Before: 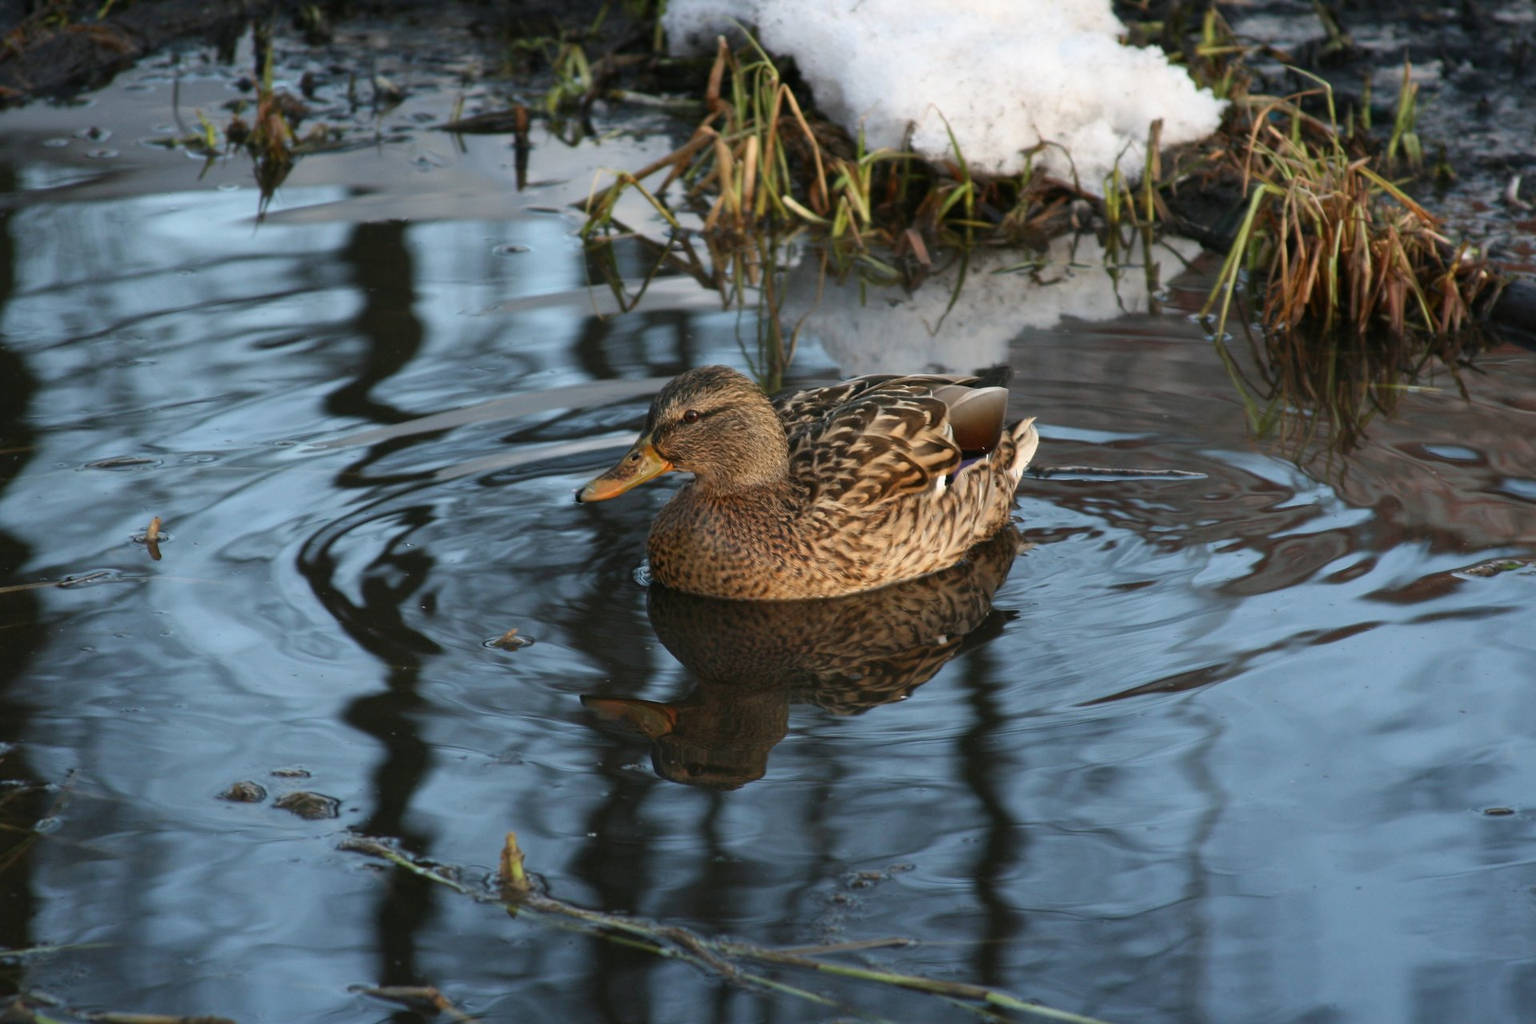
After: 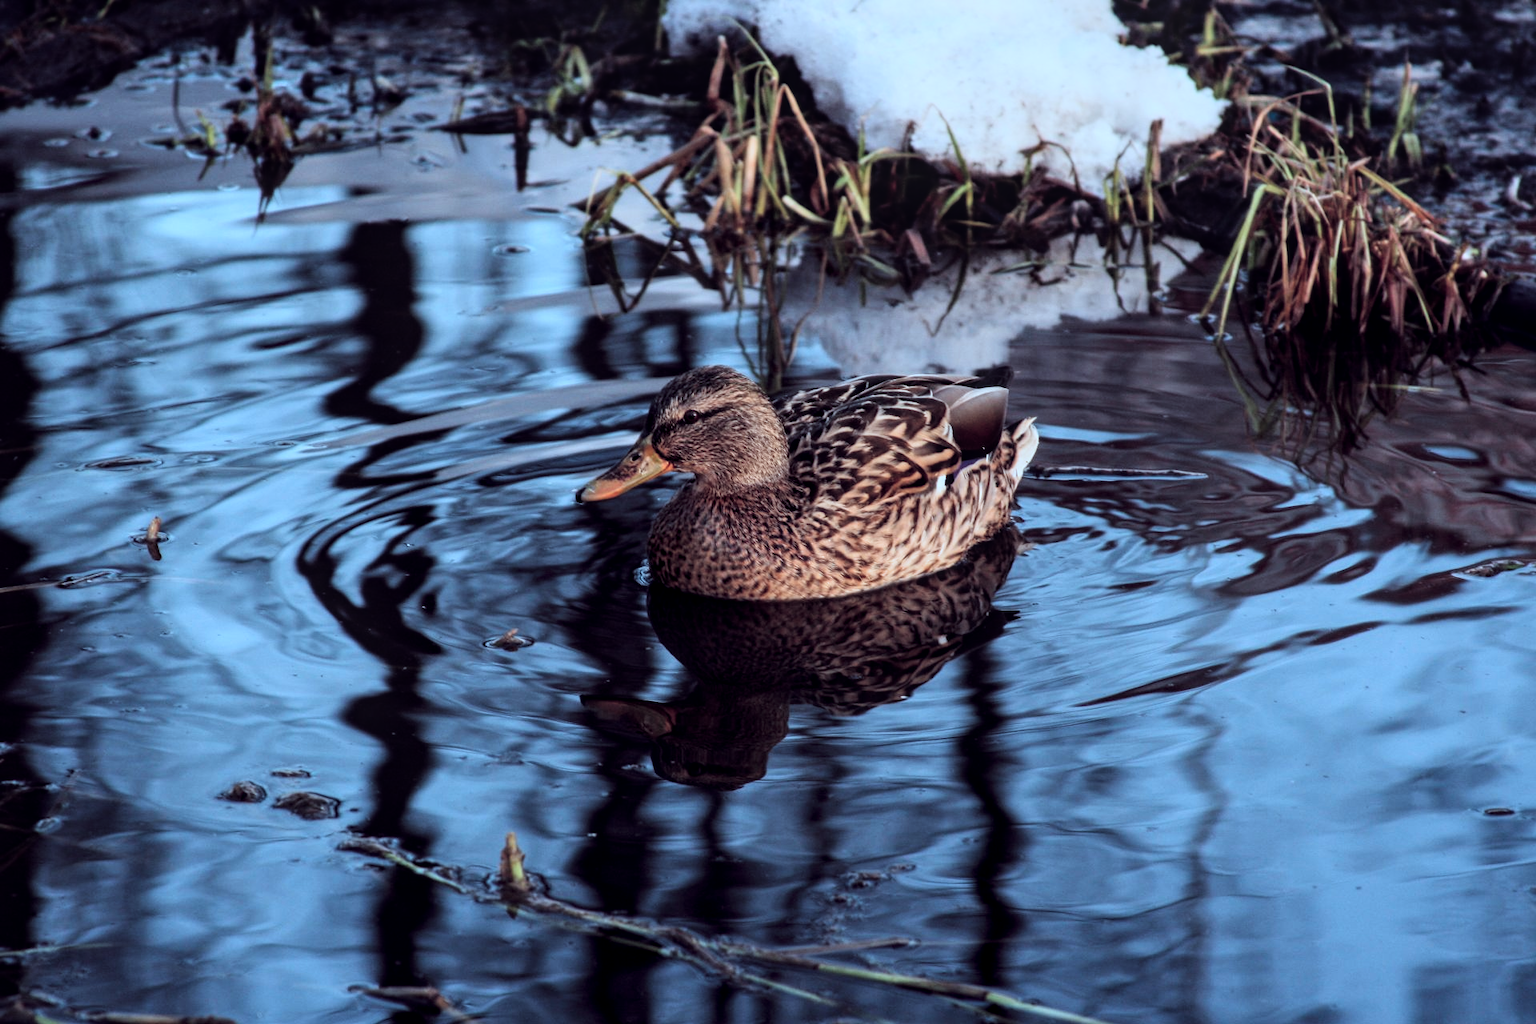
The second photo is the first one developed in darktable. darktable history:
white balance: red 1.009, blue 1.027
color balance: lift [1.001, 0.997, 0.99, 1.01], gamma [1.007, 1, 0.975, 1.025], gain [1, 1.065, 1.052, 0.935], contrast 13.25%
local contrast: on, module defaults
filmic rgb: black relative exposure -16 EV, white relative exposure 6.29 EV, hardness 5.1, contrast 1.35
color correction: highlights a* -9.73, highlights b* -21.22
